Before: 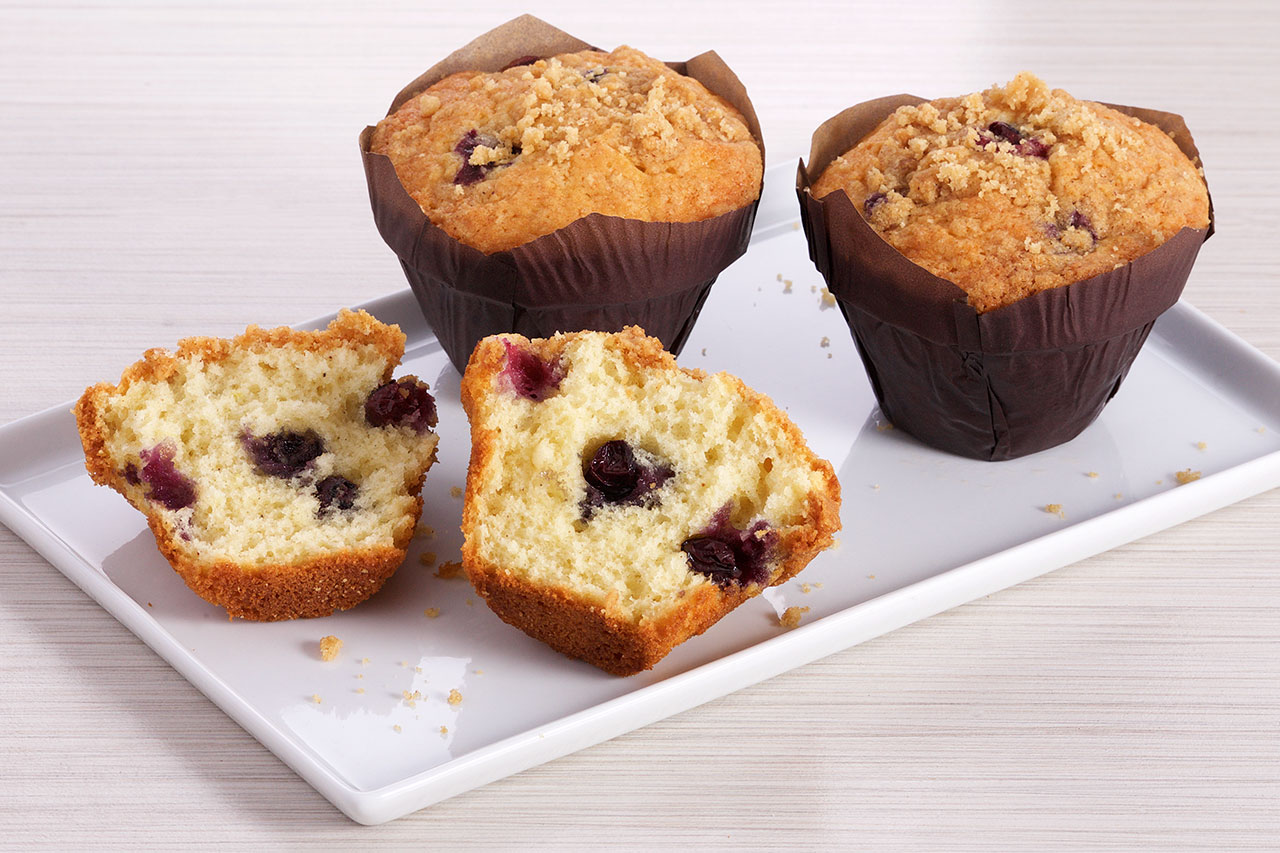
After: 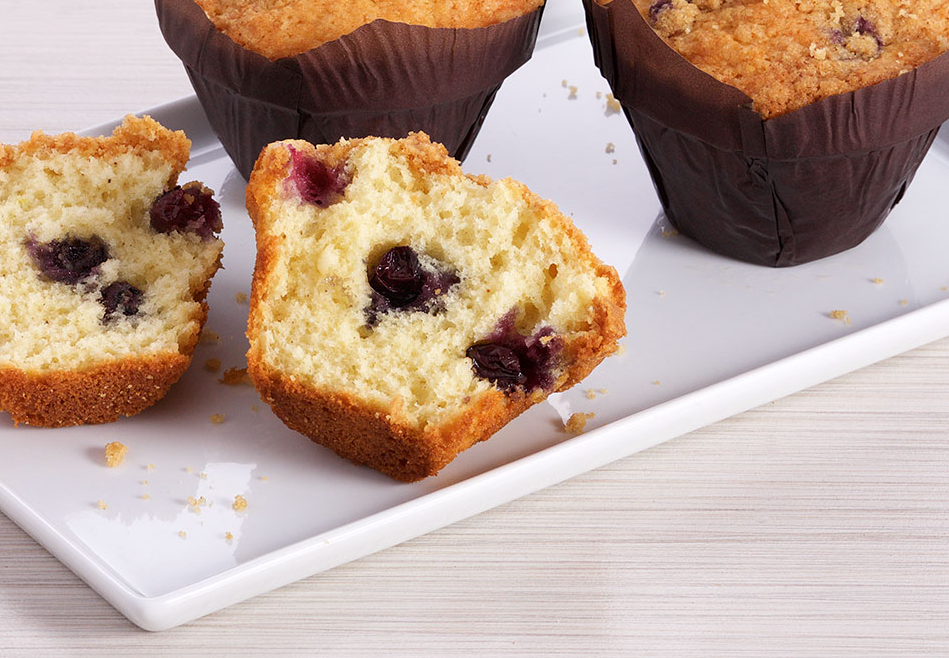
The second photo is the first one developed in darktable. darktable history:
crop: left 16.84%, top 22.802%, right 9.013%
